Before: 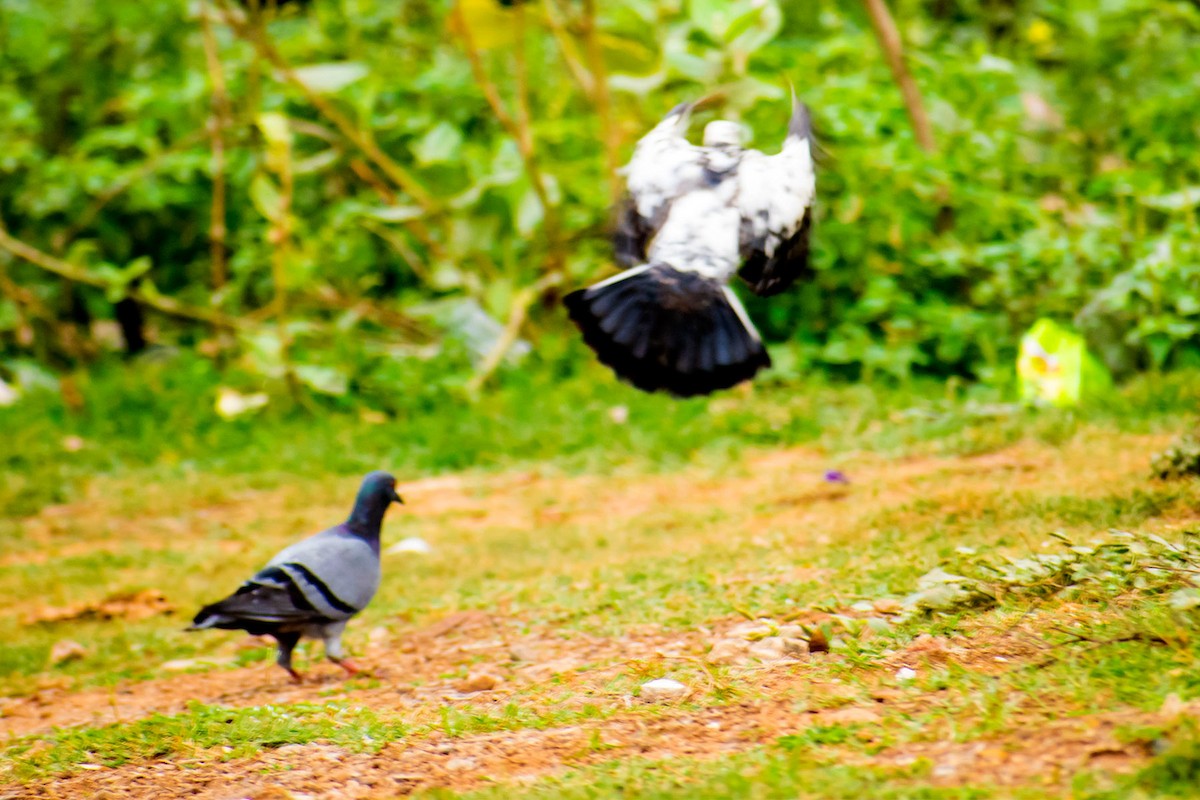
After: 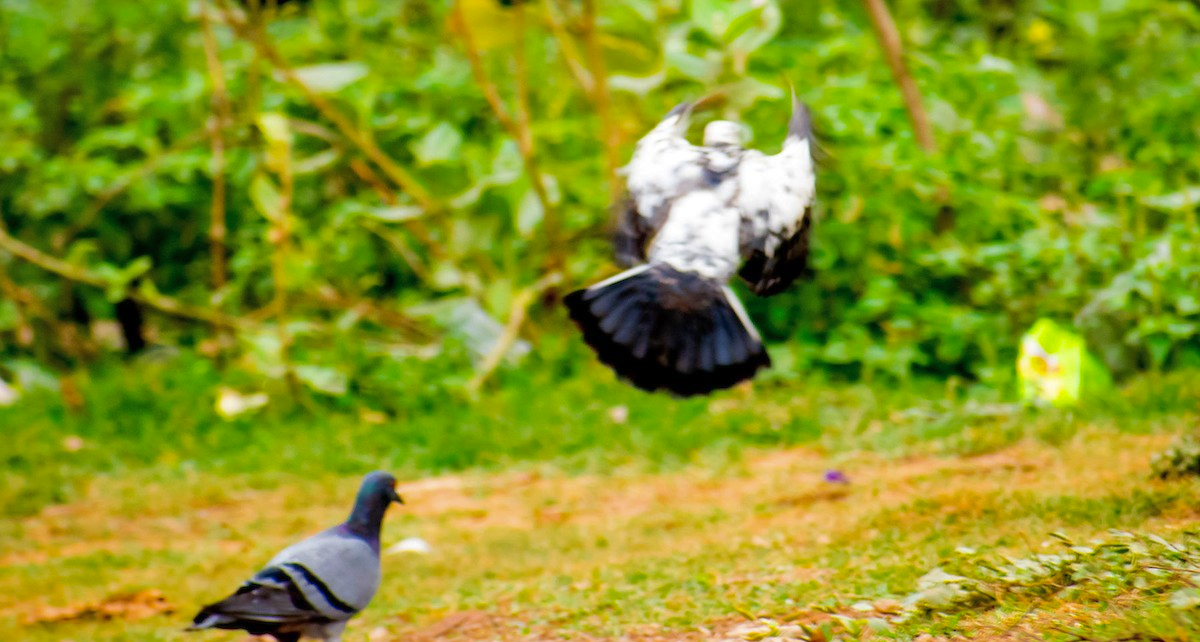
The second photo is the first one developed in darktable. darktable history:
shadows and highlights: on, module defaults
crop: bottom 19.65%
exposure: exposure 0.014 EV, compensate highlight preservation false
